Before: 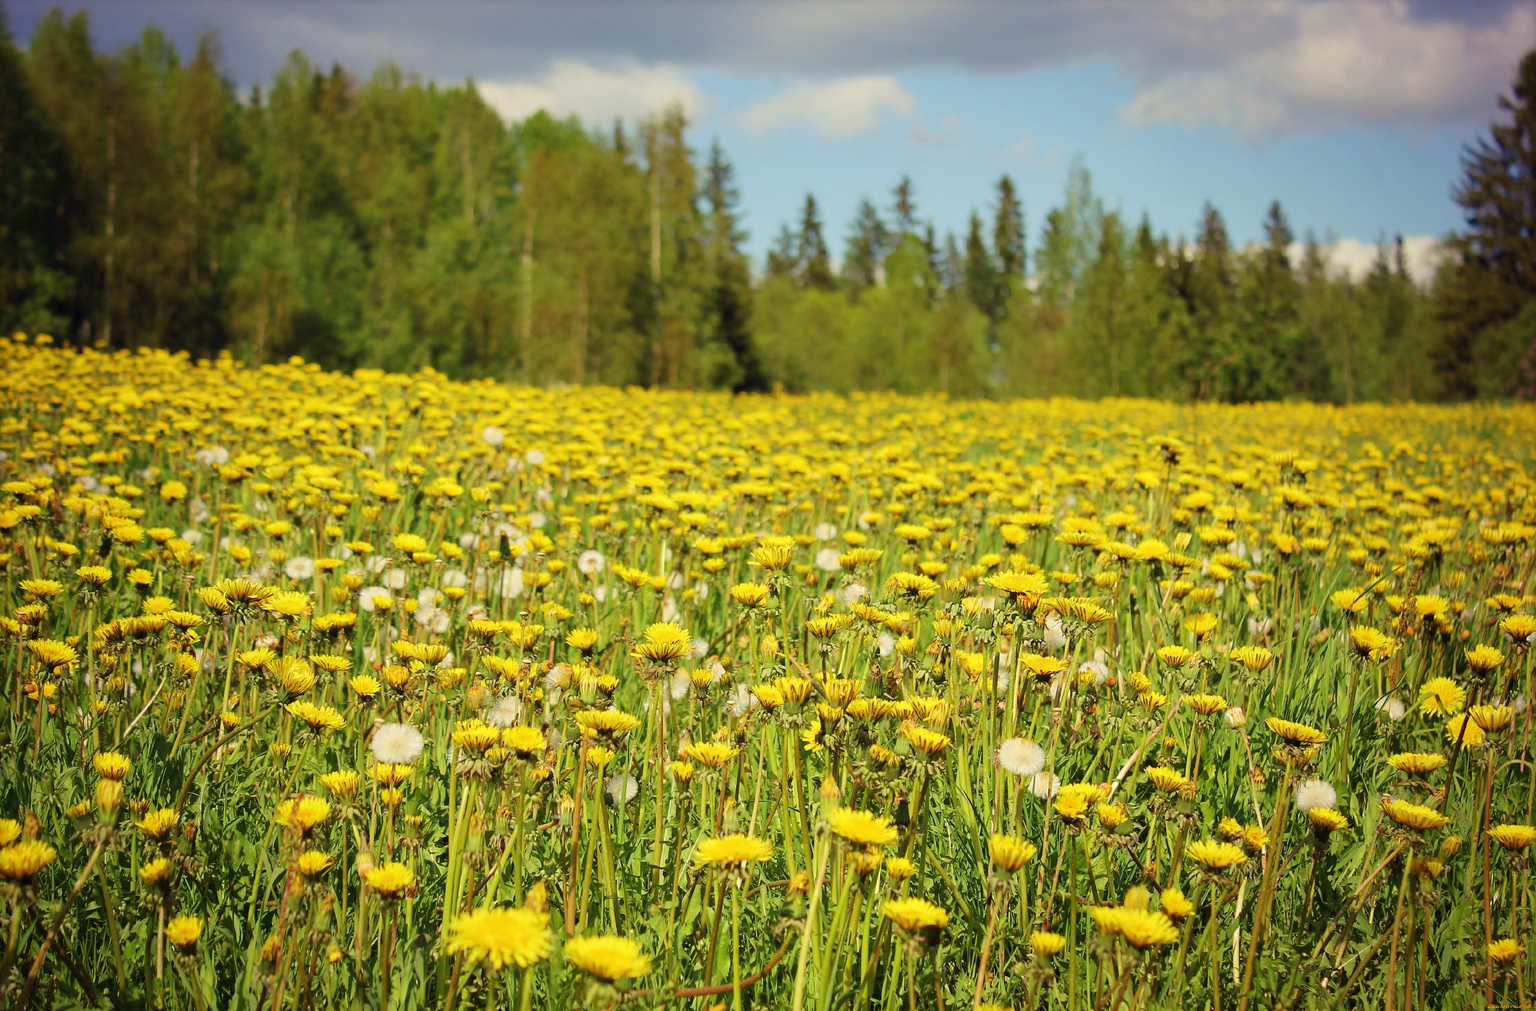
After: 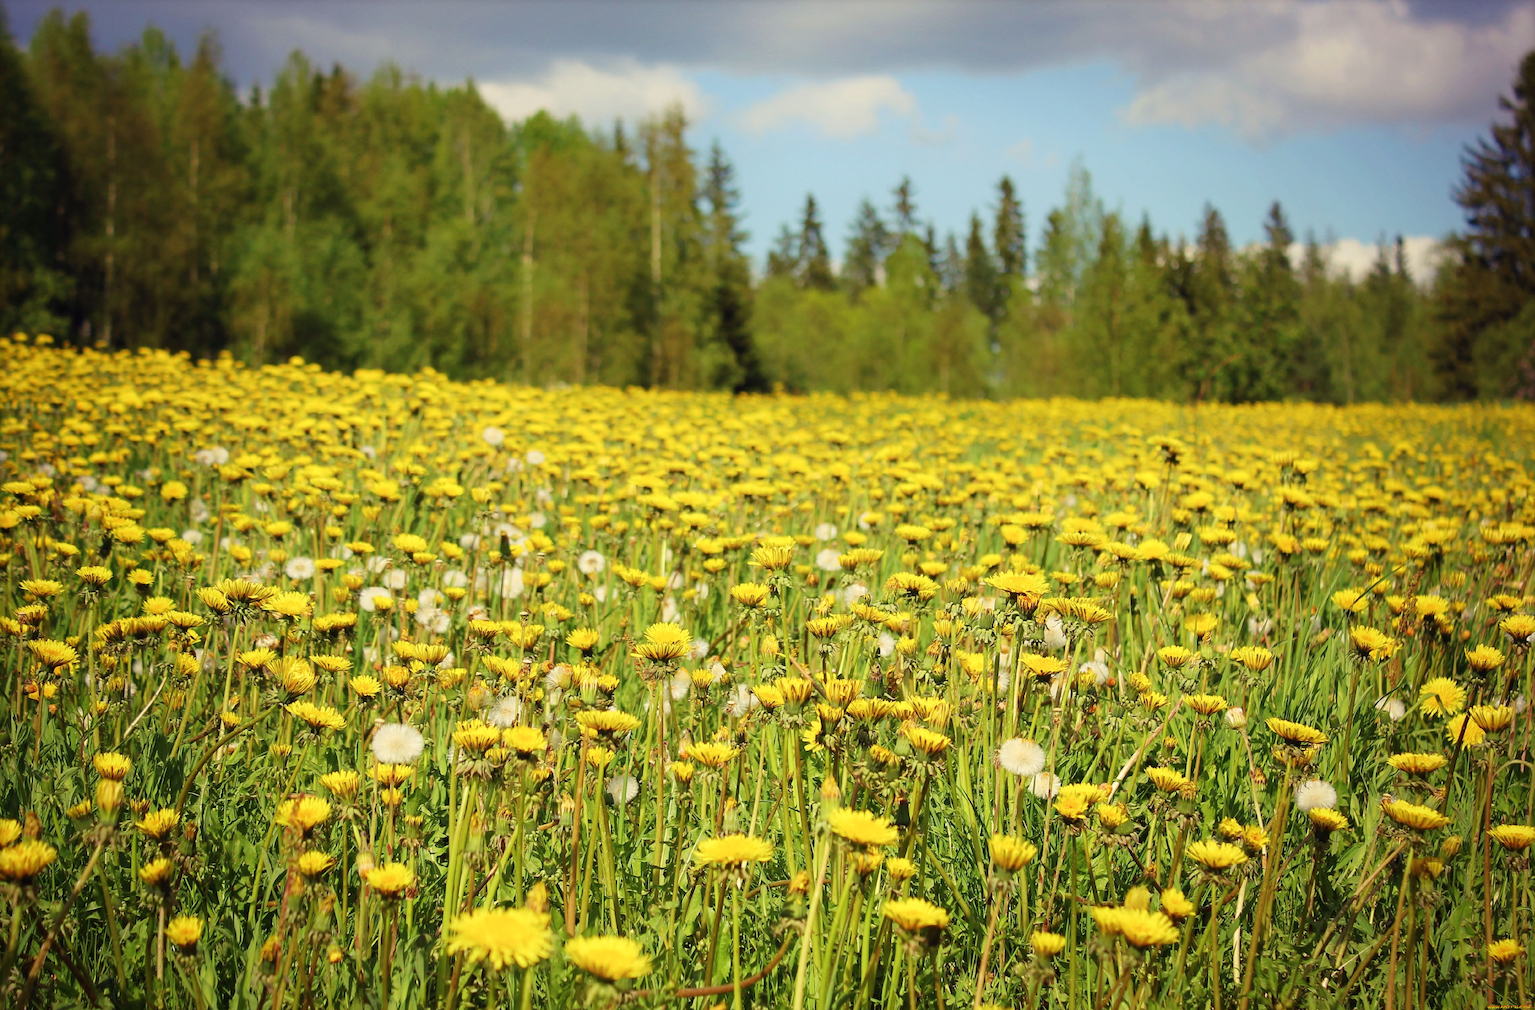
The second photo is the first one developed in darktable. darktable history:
shadows and highlights: shadows -0.207, highlights 41.6
